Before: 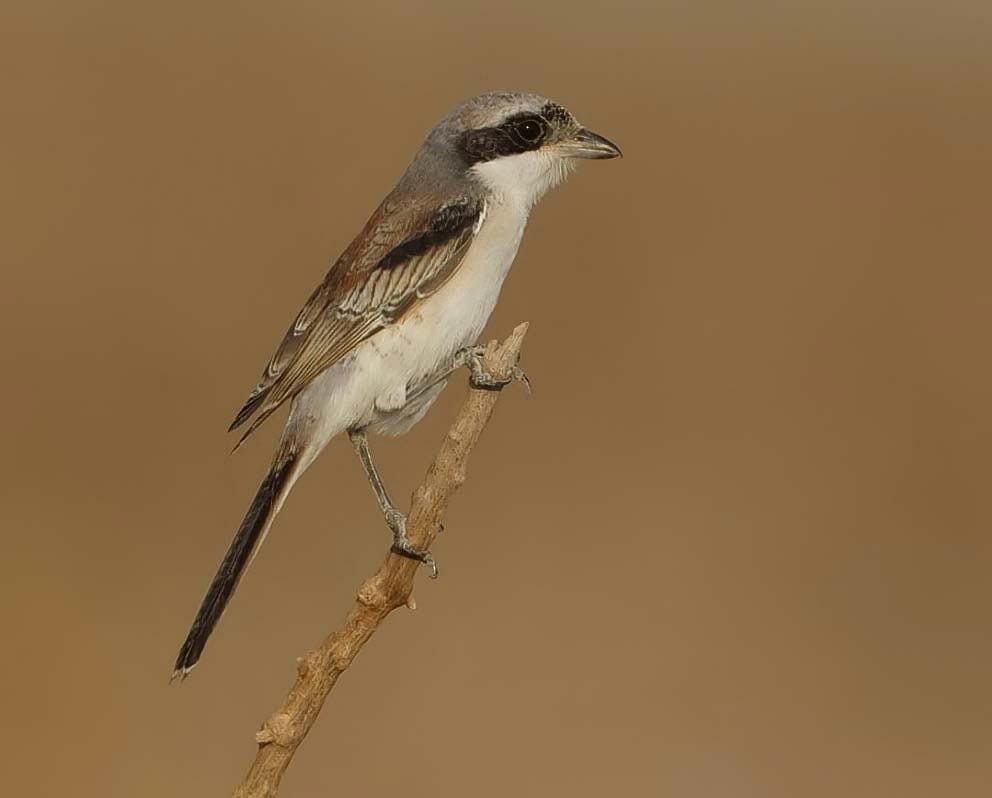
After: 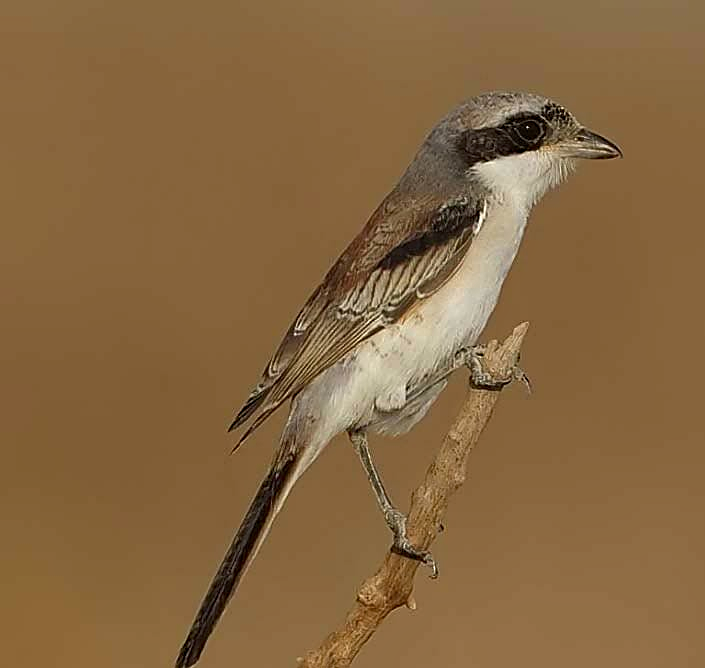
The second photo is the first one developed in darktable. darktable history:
haze removal: compatibility mode true
sharpen: on, module defaults
crop: right 28.844%, bottom 16.179%
